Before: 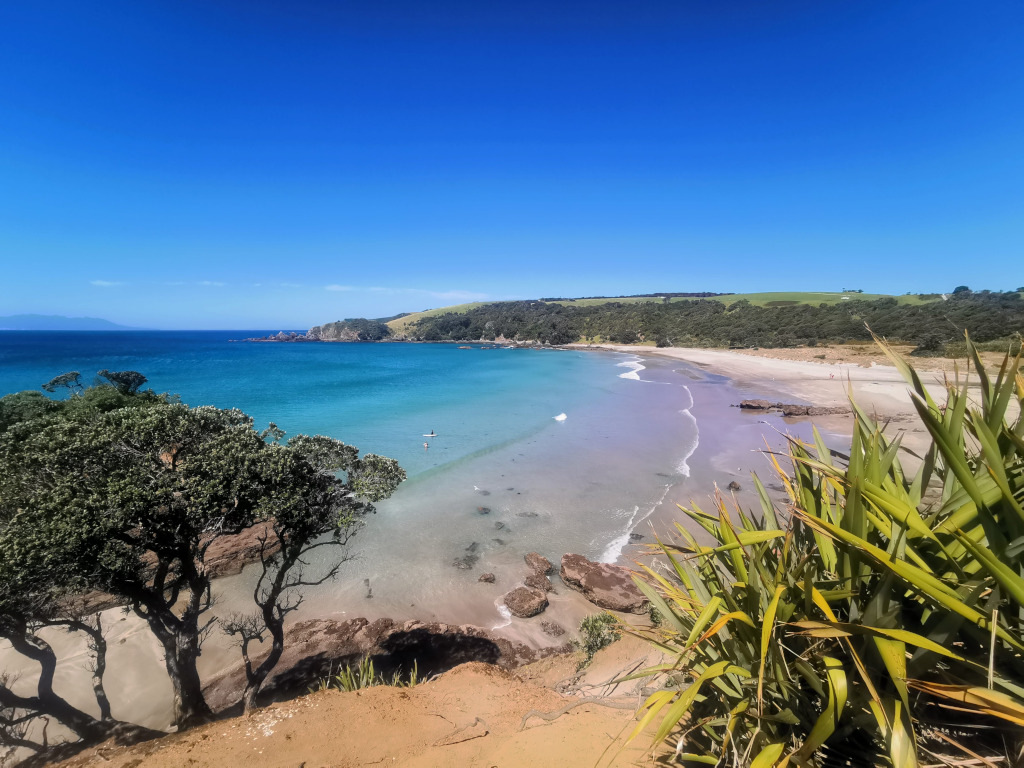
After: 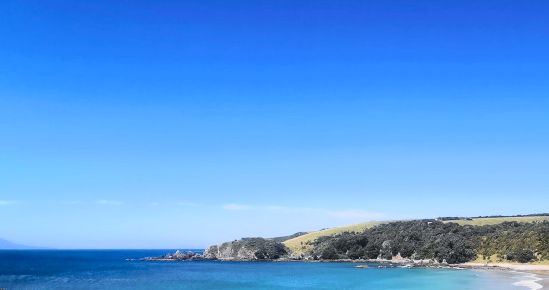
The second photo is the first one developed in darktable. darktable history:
tone curve: curves: ch0 [(0, 0.026) (0.058, 0.036) (0.246, 0.214) (0.437, 0.498) (0.55, 0.644) (0.657, 0.767) (0.822, 0.9) (1, 0.961)]; ch1 [(0, 0) (0.346, 0.307) (0.408, 0.369) (0.453, 0.457) (0.476, 0.489) (0.502, 0.498) (0.521, 0.515) (0.537, 0.531) (0.612, 0.641) (0.676, 0.728) (1, 1)]; ch2 [(0, 0) (0.346, 0.34) (0.434, 0.46) (0.485, 0.494) (0.5, 0.494) (0.511, 0.508) (0.537, 0.564) (0.579, 0.599) (0.663, 0.67) (1, 1)], color space Lab, independent channels, preserve colors none
crop: left 10.121%, top 10.631%, right 36.218%, bottom 51.526%
